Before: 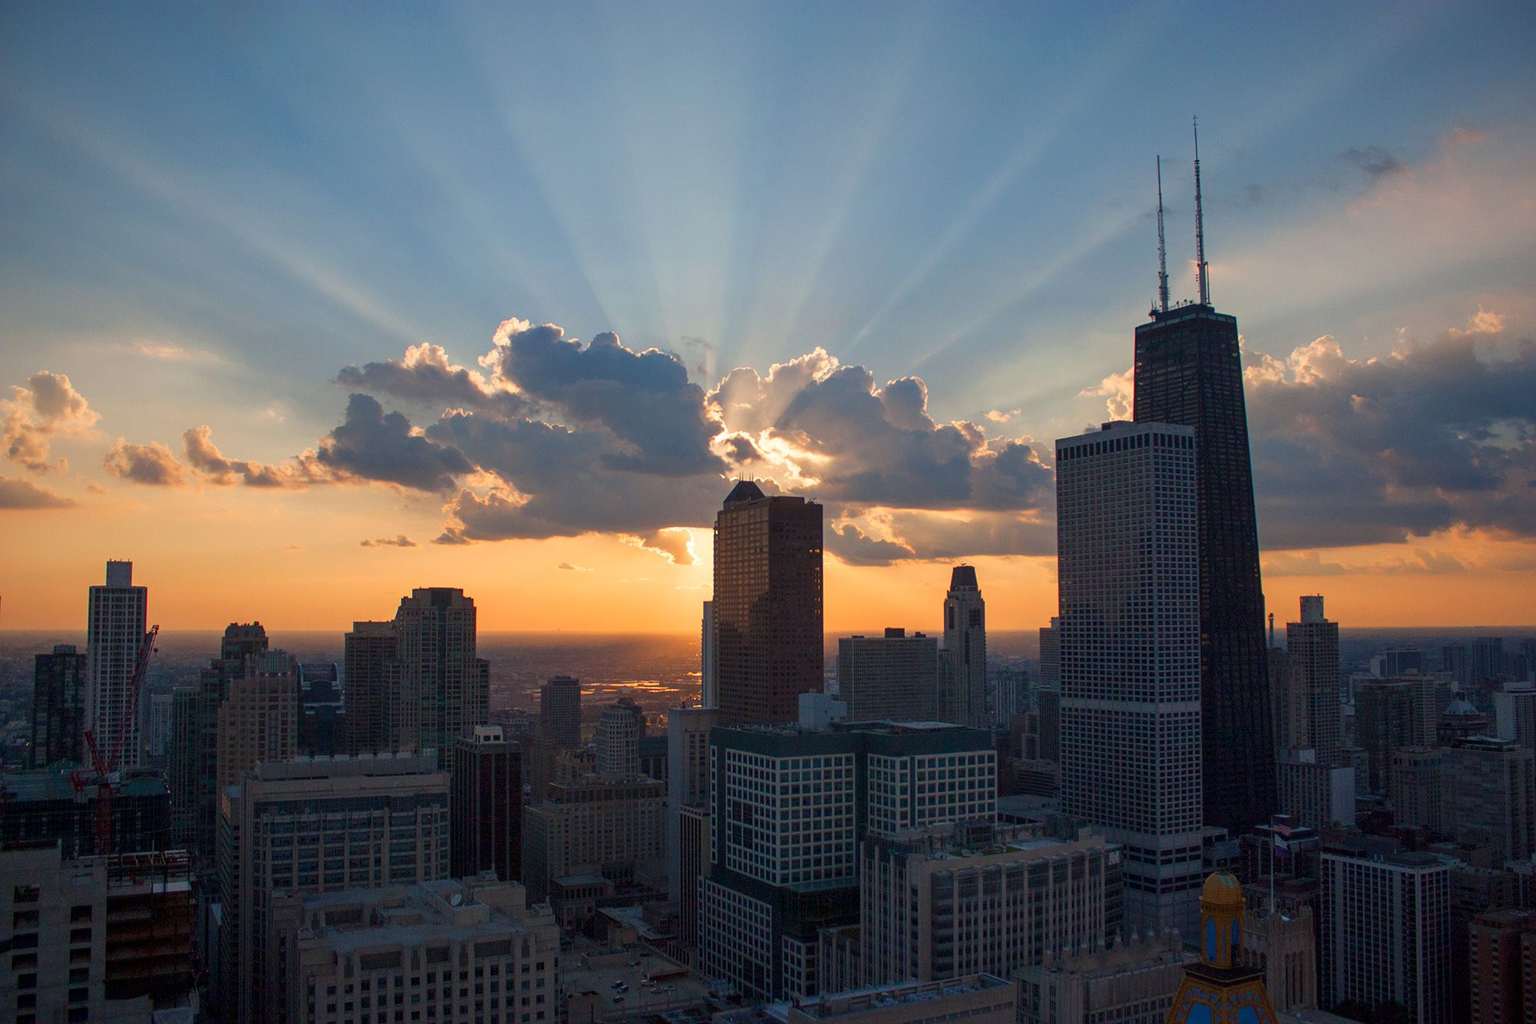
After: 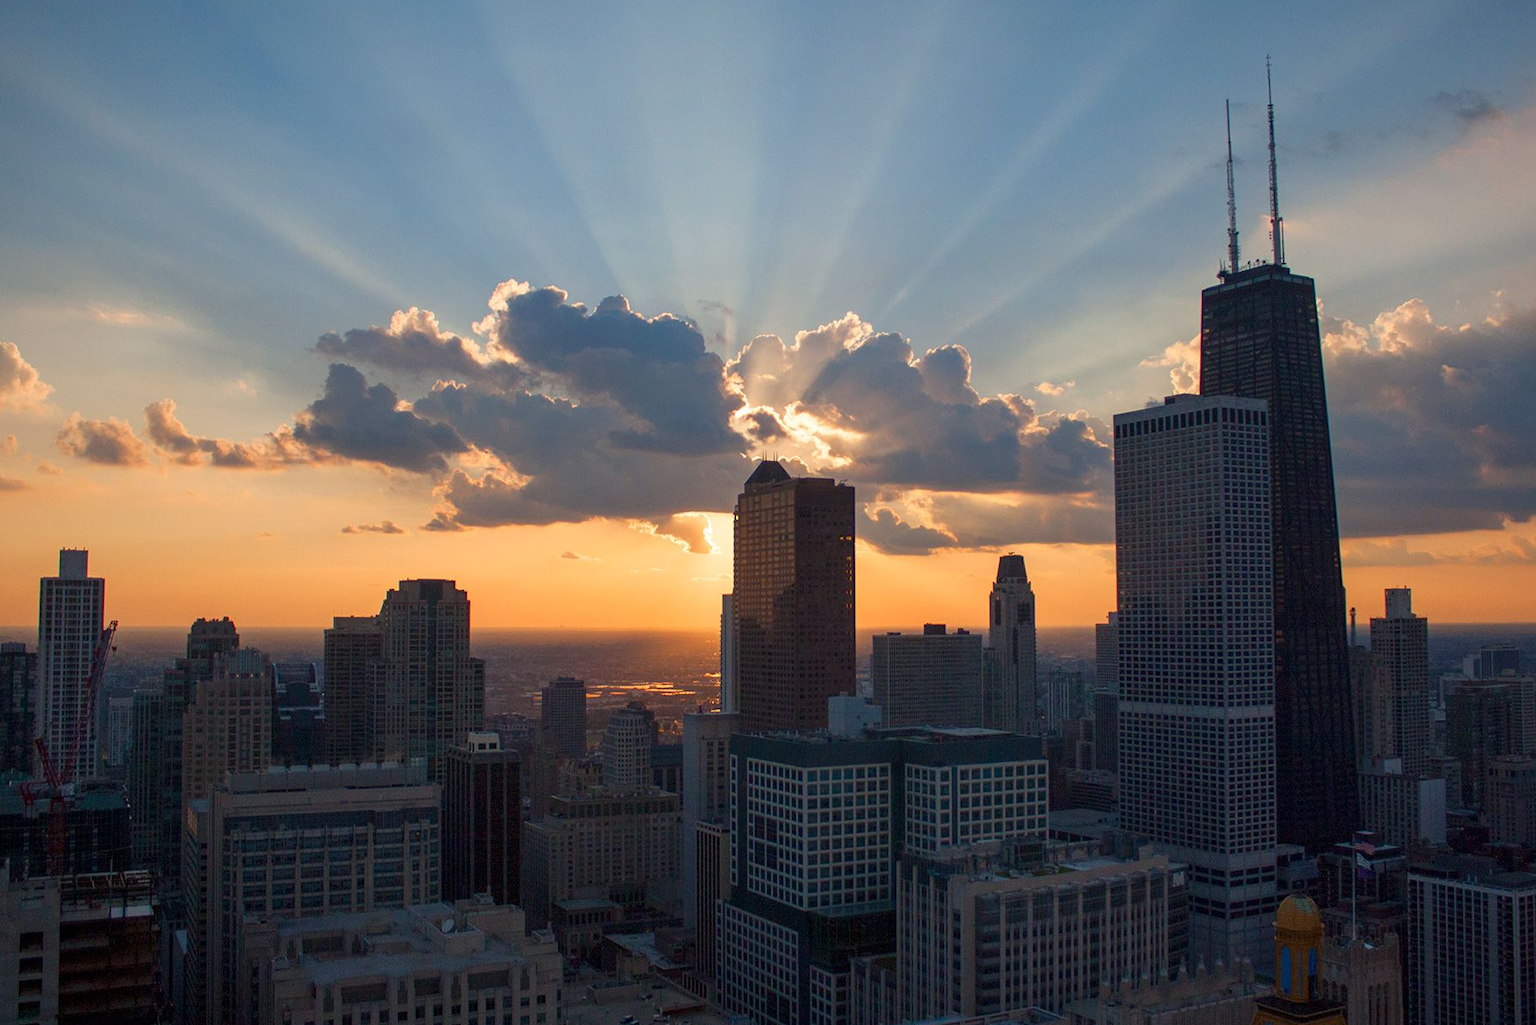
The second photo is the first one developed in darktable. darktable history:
crop: left 3.469%, top 6.512%, right 6.481%, bottom 3.186%
